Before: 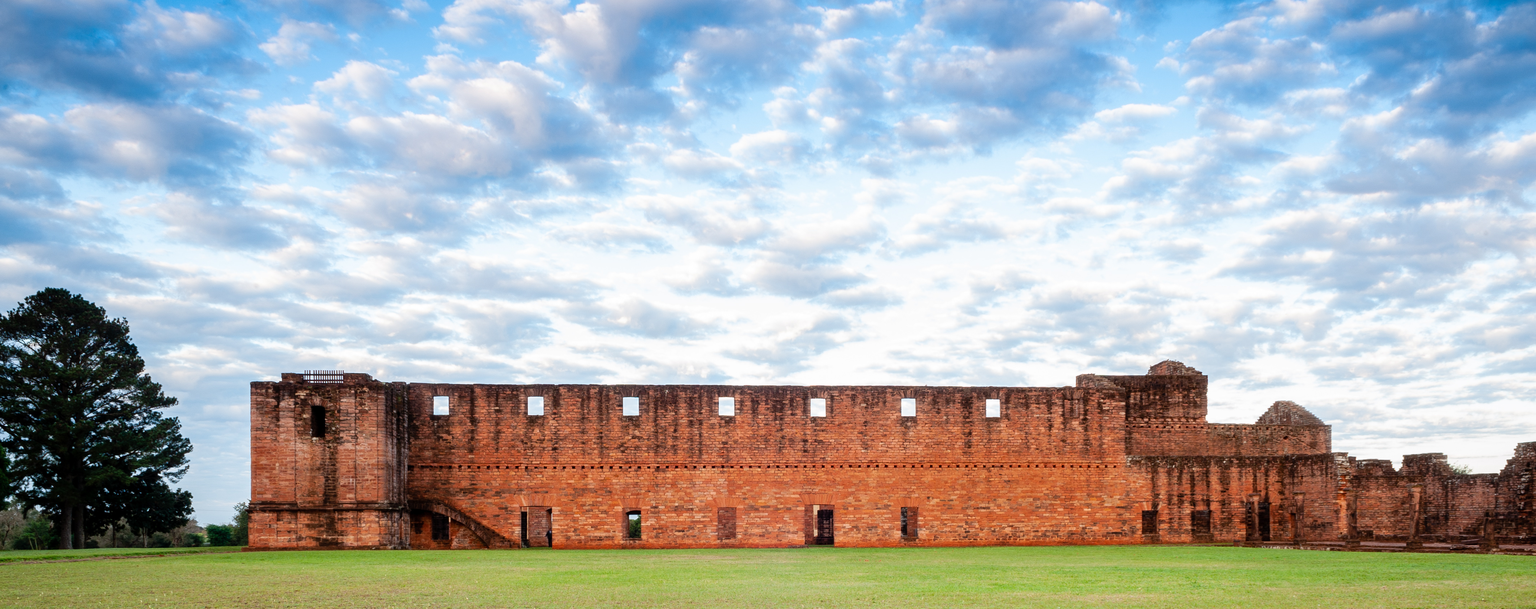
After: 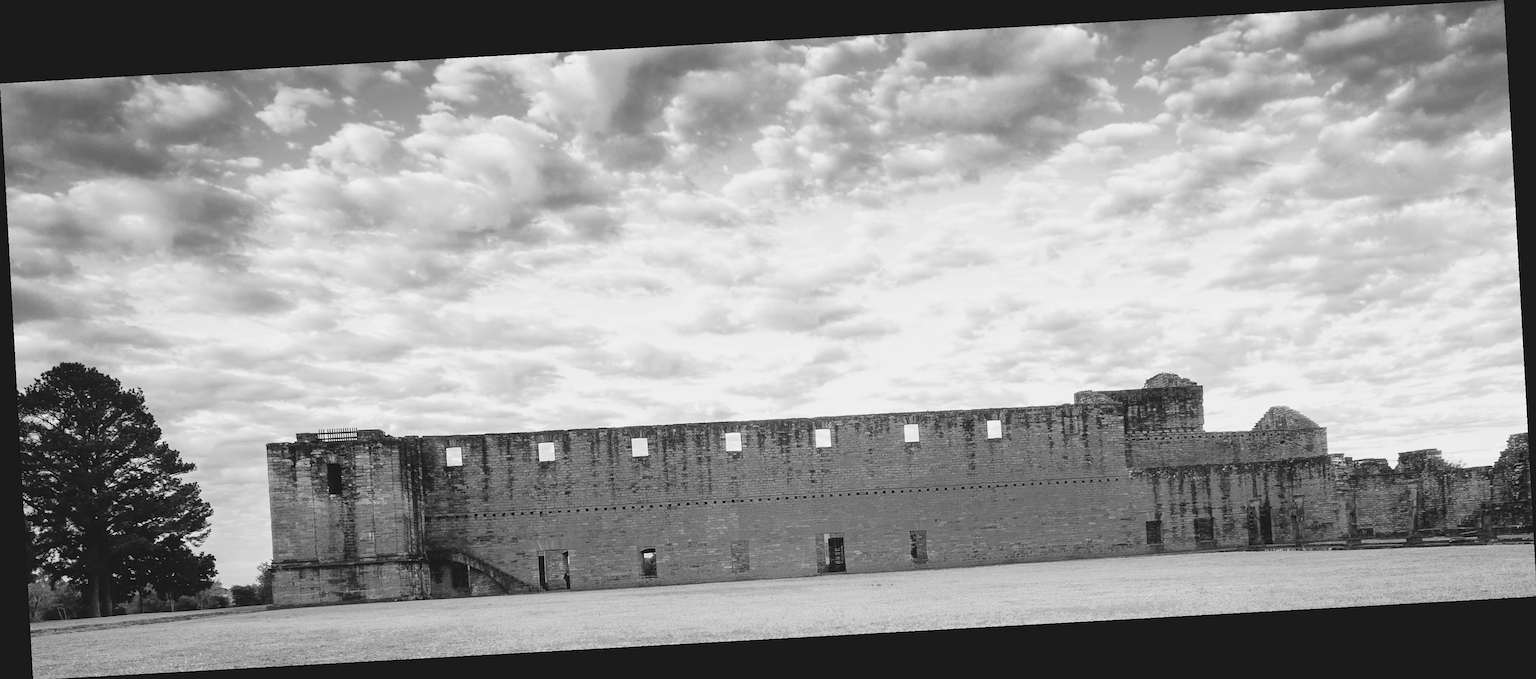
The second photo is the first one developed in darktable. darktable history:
tone curve: curves: ch0 [(0, 0) (0.071, 0.047) (0.266, 0.26) (0.491, 0.552) (0.753, 0.818) (1, 0.983)]; ch1 [(0, 0) (0.346, 0.307) (0.408, 0.369) (0.463, 0.443) (0.482, 0.493) (0.502, 0.5) (0.517, 0.518) (0.546, 0.587) (0.588, 0.643) (0.651, 0.709) (1, 1)]; ch2 [(0, 0) (0.346, 0.34) (0.434, 0.46) (0.485, 0.494) (0.5, 0.494) (0.517, 0.503) (0.535, 0.545) (0.583, 0.634) (0.625, 0.686) (1, 1)], color space Lab, independent channels, preserve colors none
shadows and highlights: radius 334.93, shadows 63.48, highlights 6.06, compress 87.7%, highlights color adjustment 39.73%, soften with gaussian
color correction: saturation 0.57
sharpen: amount 0.2
levels: mode automatic, gray 50.8%
color zones: curves: ch0 [(0.002, 0.589) (0.107, 0.484) (0.146, 0.249) (0.217, 0.352) (0.309, 0.525) (0.39, 0.404) (0.455, 0.169) (0.597, 0.055) (0.724, 0.212) (0.775, 0.691) (0.869, 0.571) (1, 0.587)]; ch1 [(0, 0) (0.143, 0) (0.286, 0) (0.429, 0) (0.571, 0) (0.714, 0) (0.857, 0)]
rotate and perspective: rotation -3.18°, automatic cropping off
color balance: lift [1.01, 1, 1, 1], gamma [1.097, 1, 1, 1], gain [0.85, 1, 1, 1]
